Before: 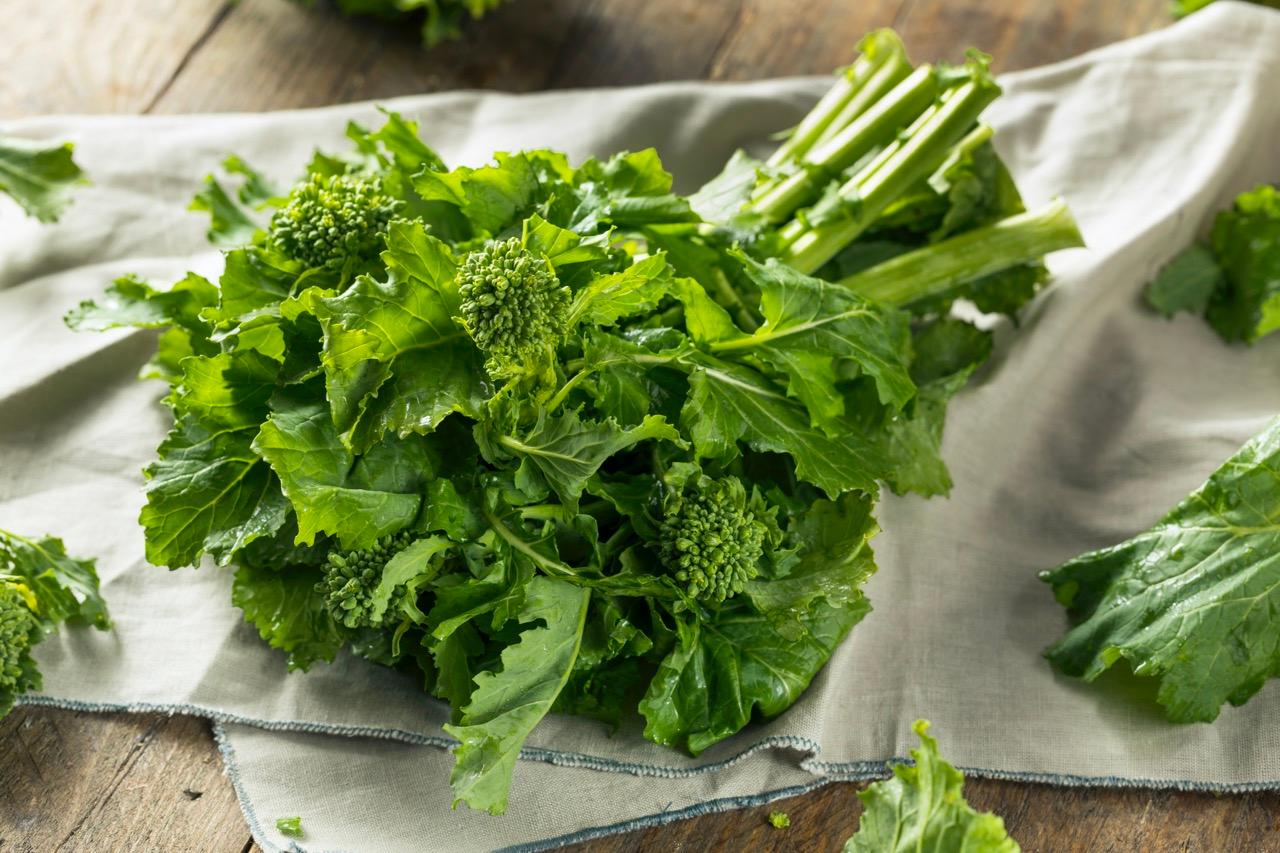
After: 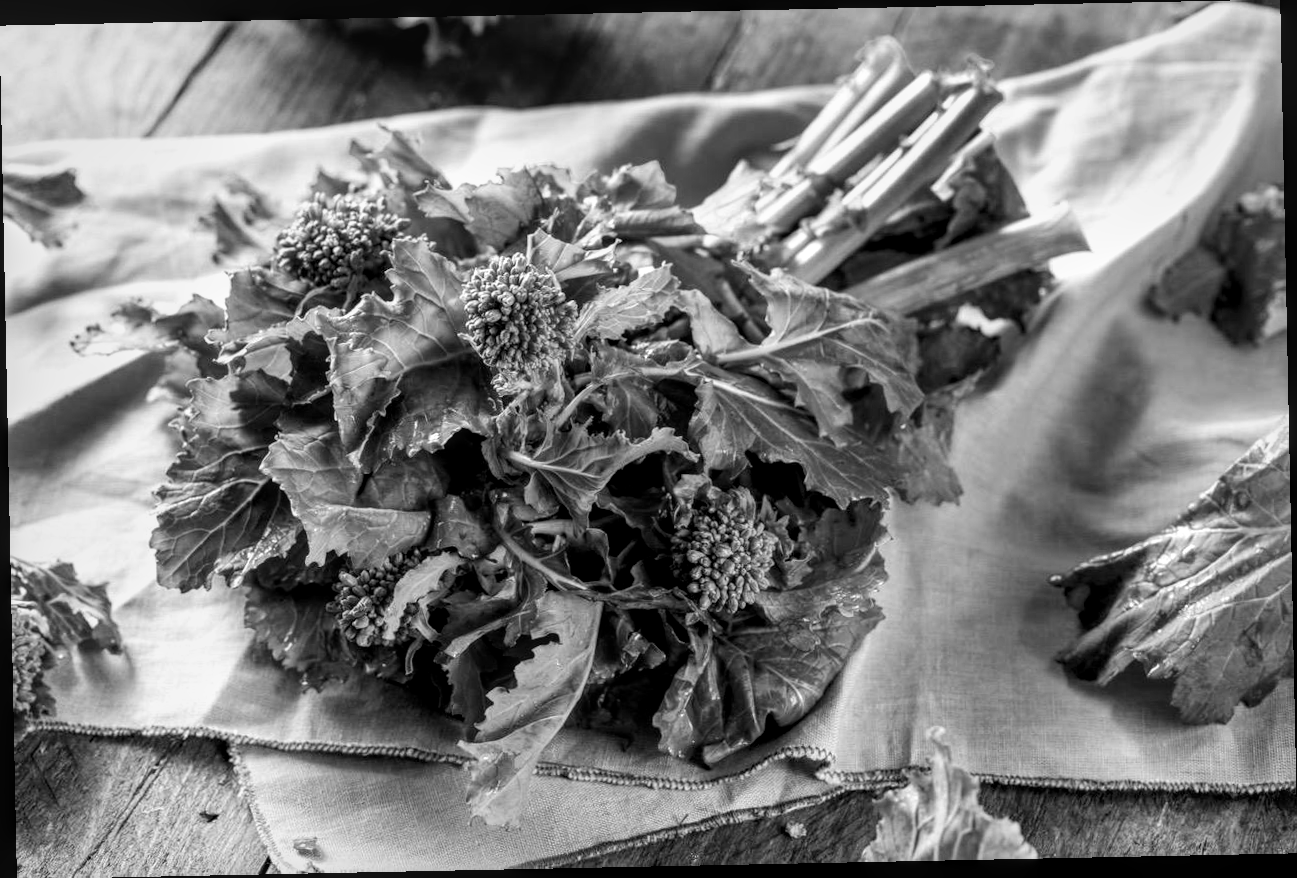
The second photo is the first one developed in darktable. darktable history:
filmic rgb: black relative exposure -8.2 EV, white relative exposure 2.2 EV, threshold 3 EV, hardness 7.11, latitude 75%, contrast 1.325, highlights saturation mix -2%, shadows ↔ highlights balance 30%, preserve chrominance no, color science v5 (2021), contrast in shadows safe, contrast in highlights safe, enable highlight reconstruction true
local contrast: on, module defaults
rotate and perspective: rotation -1.17°, automatic cropping off
monochrome: a 32, b 64, size 2.3
color correction: highlights a* 2.75, highlights b* 5, shadows a* -2.04, shadows b* -4.84, saturation 0.8
